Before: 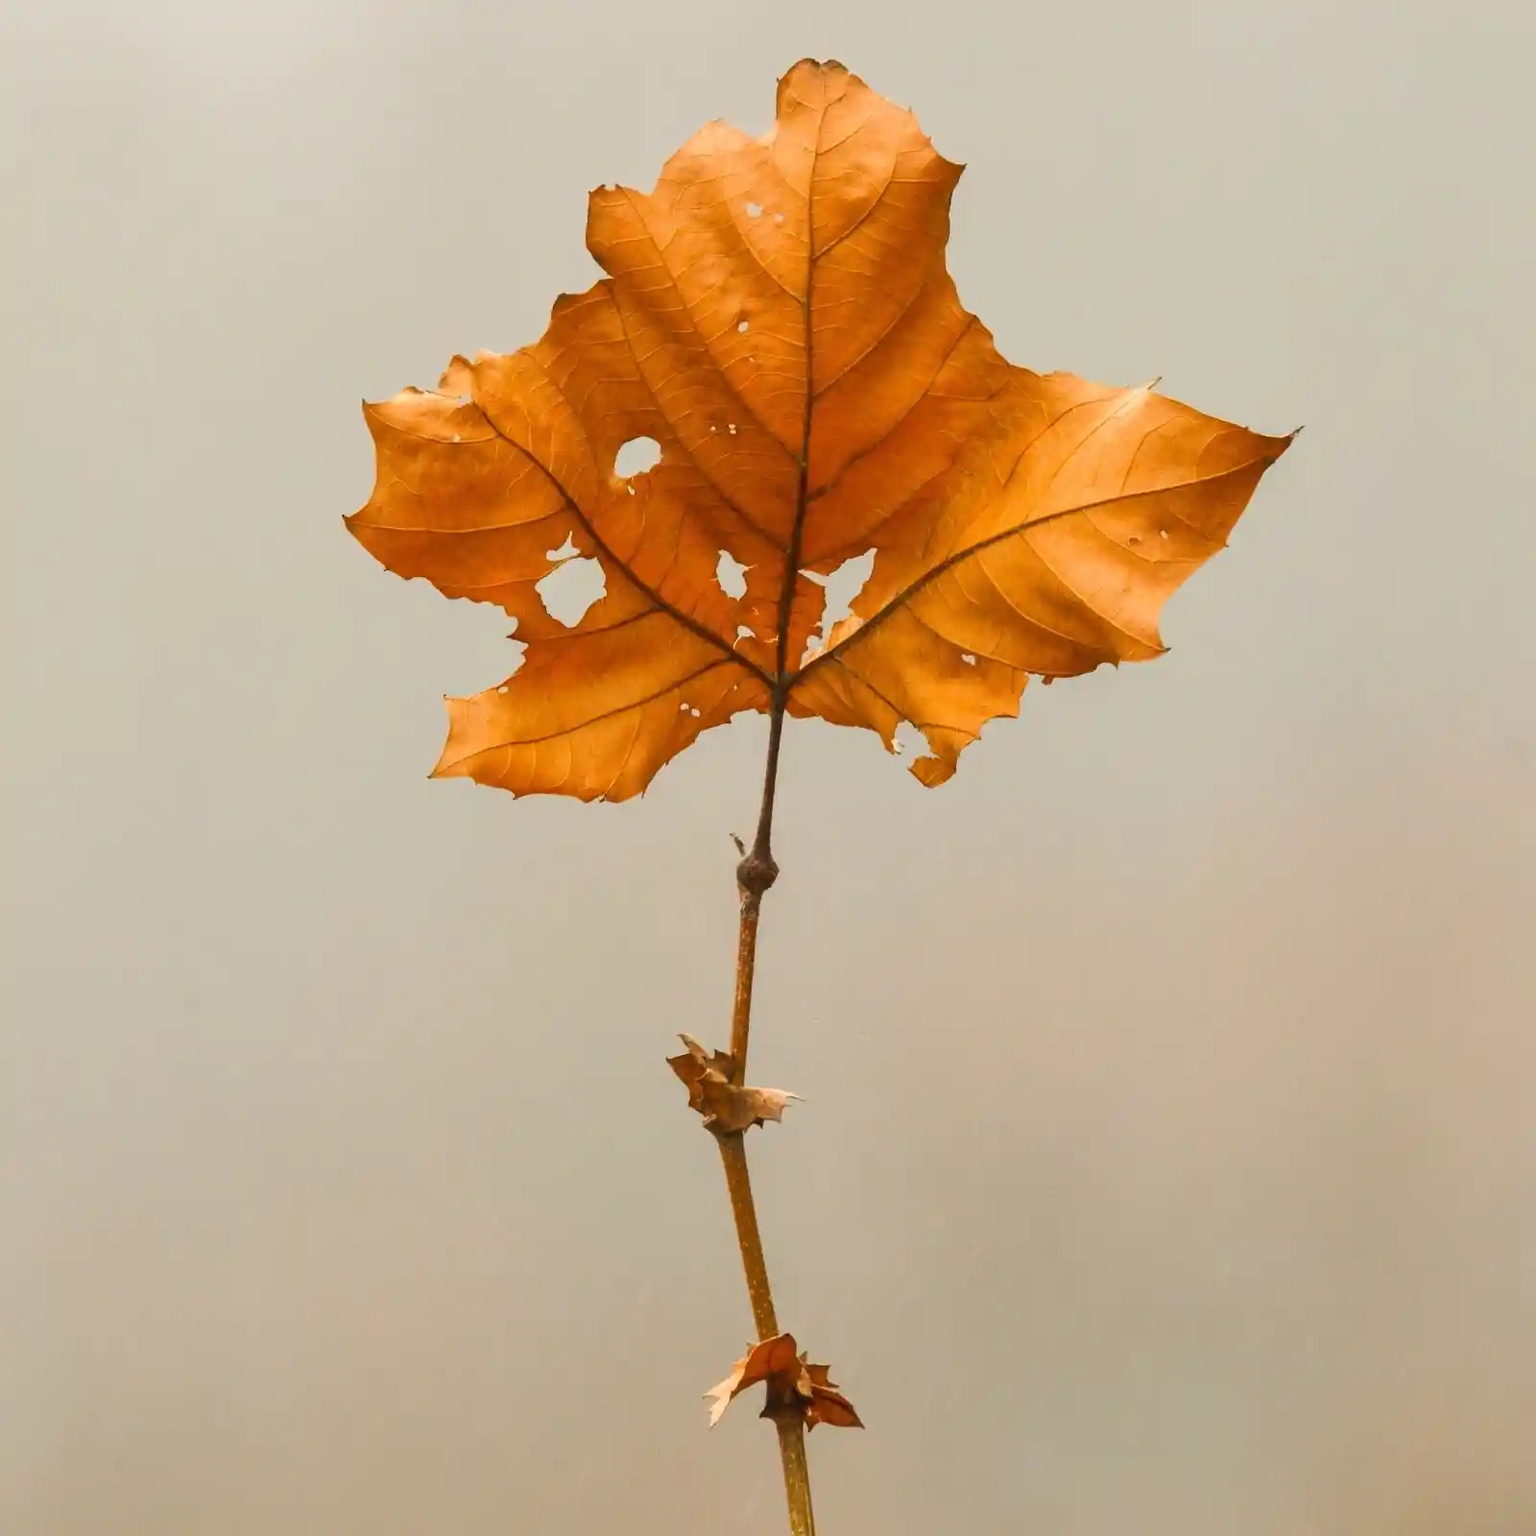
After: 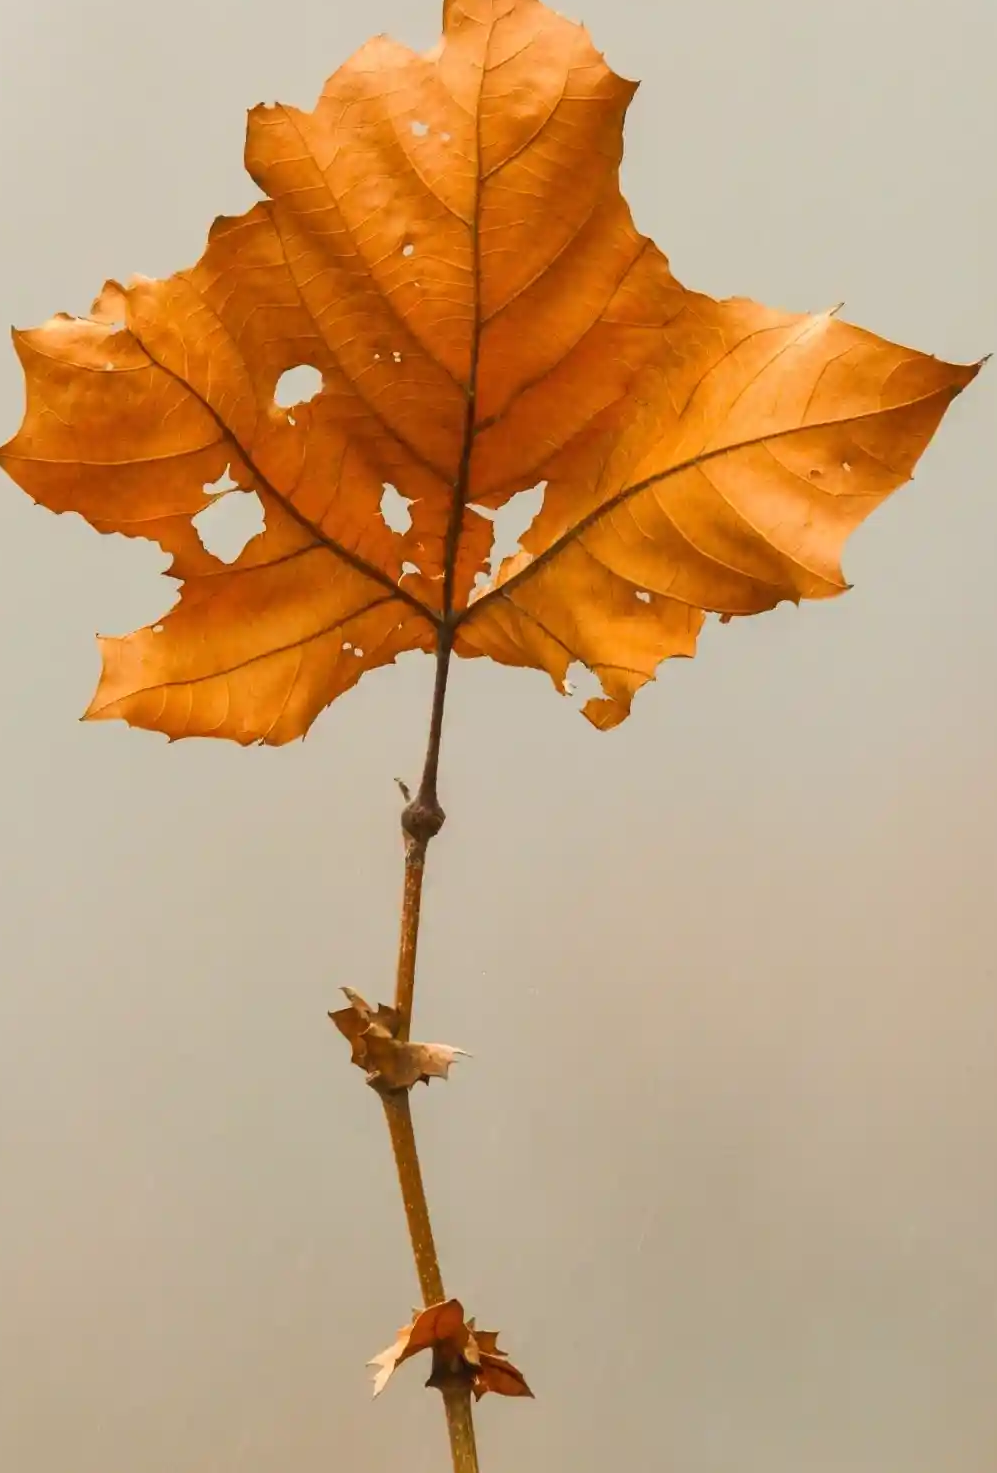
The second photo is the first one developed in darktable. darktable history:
crop and rotate: left 22.918%, top 5.629%, right 14.711%, bottom 2.247%
